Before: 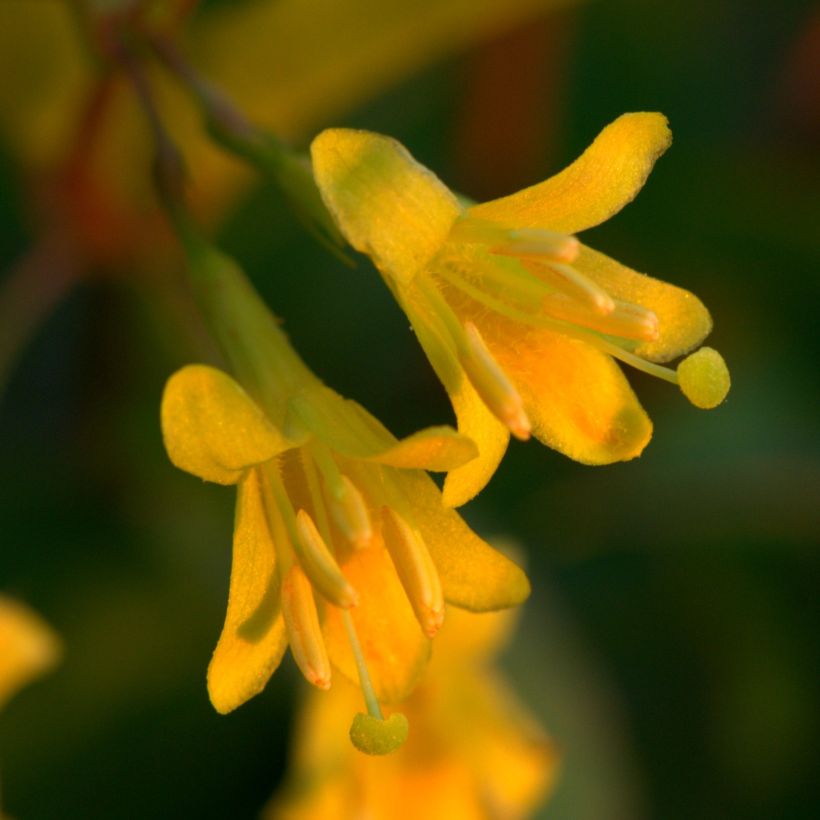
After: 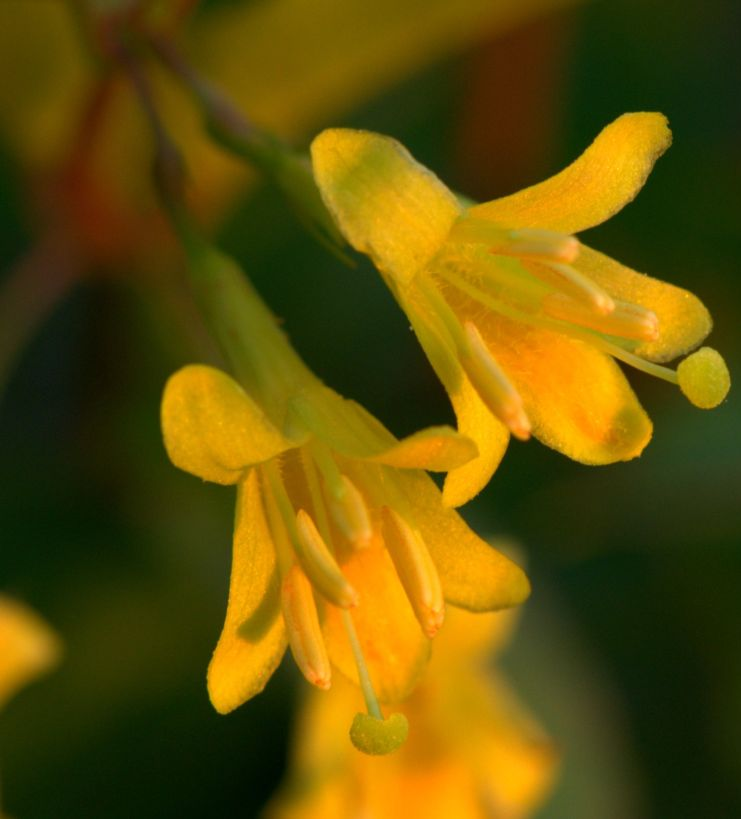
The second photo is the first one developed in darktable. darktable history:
crop: right 9.514%, bottom 0.029%
